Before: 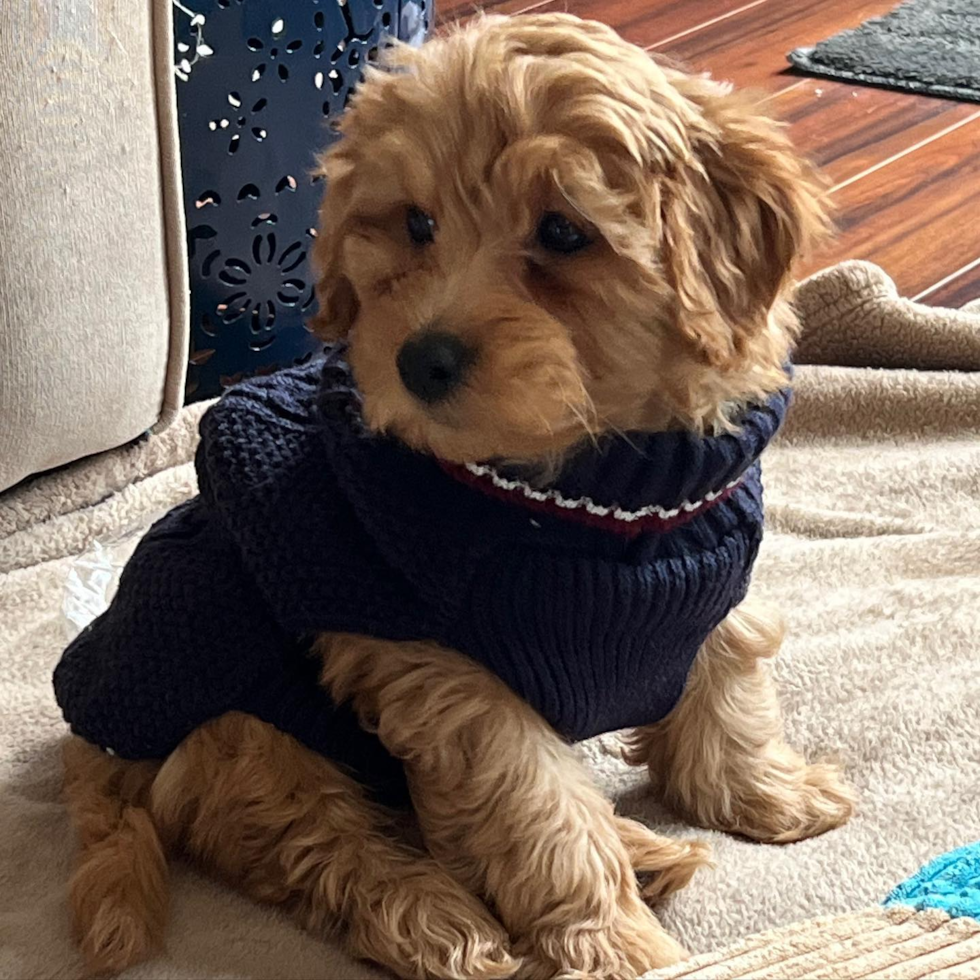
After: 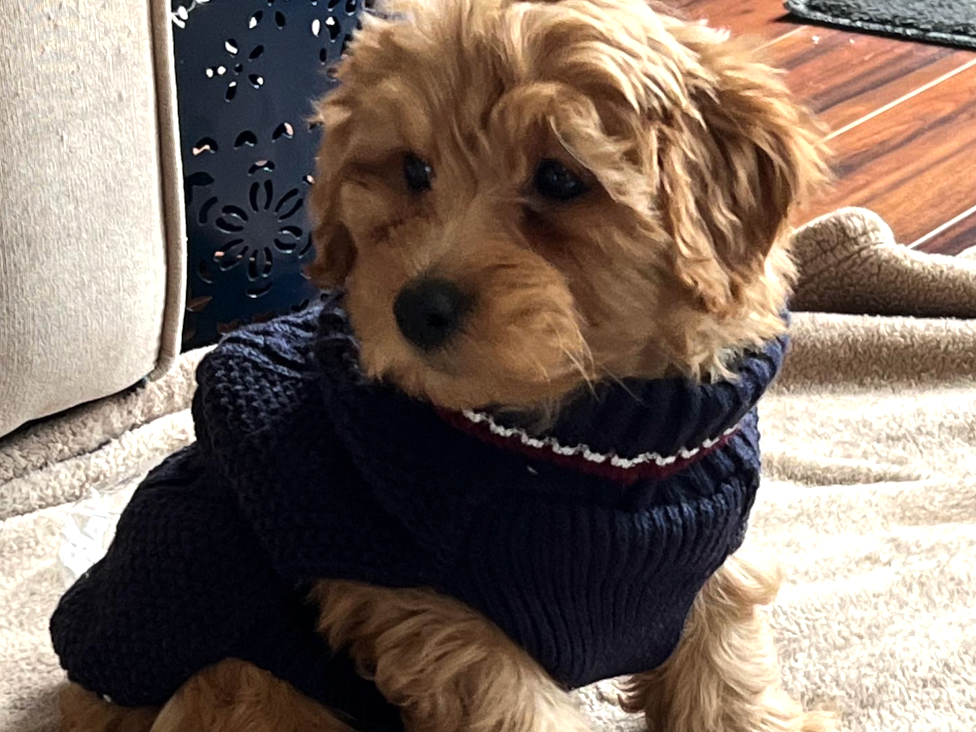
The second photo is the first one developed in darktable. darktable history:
crop: left 0.387%, top 5.469%, bottom 19.809%
tone equalizer: -8 EV -0.417 EV, -7 EV -0.389 EV, -6 EV -0.333 EV, -5 EV -0.222 EV, -3 EV 0.222 EV, -2 EV 0.333 EV, -1 EV 0.389 EV, +0 EV 0.417 EV, edges refinement/feathering 500, mask exposure compensation -1.57 EV, preserve details no
